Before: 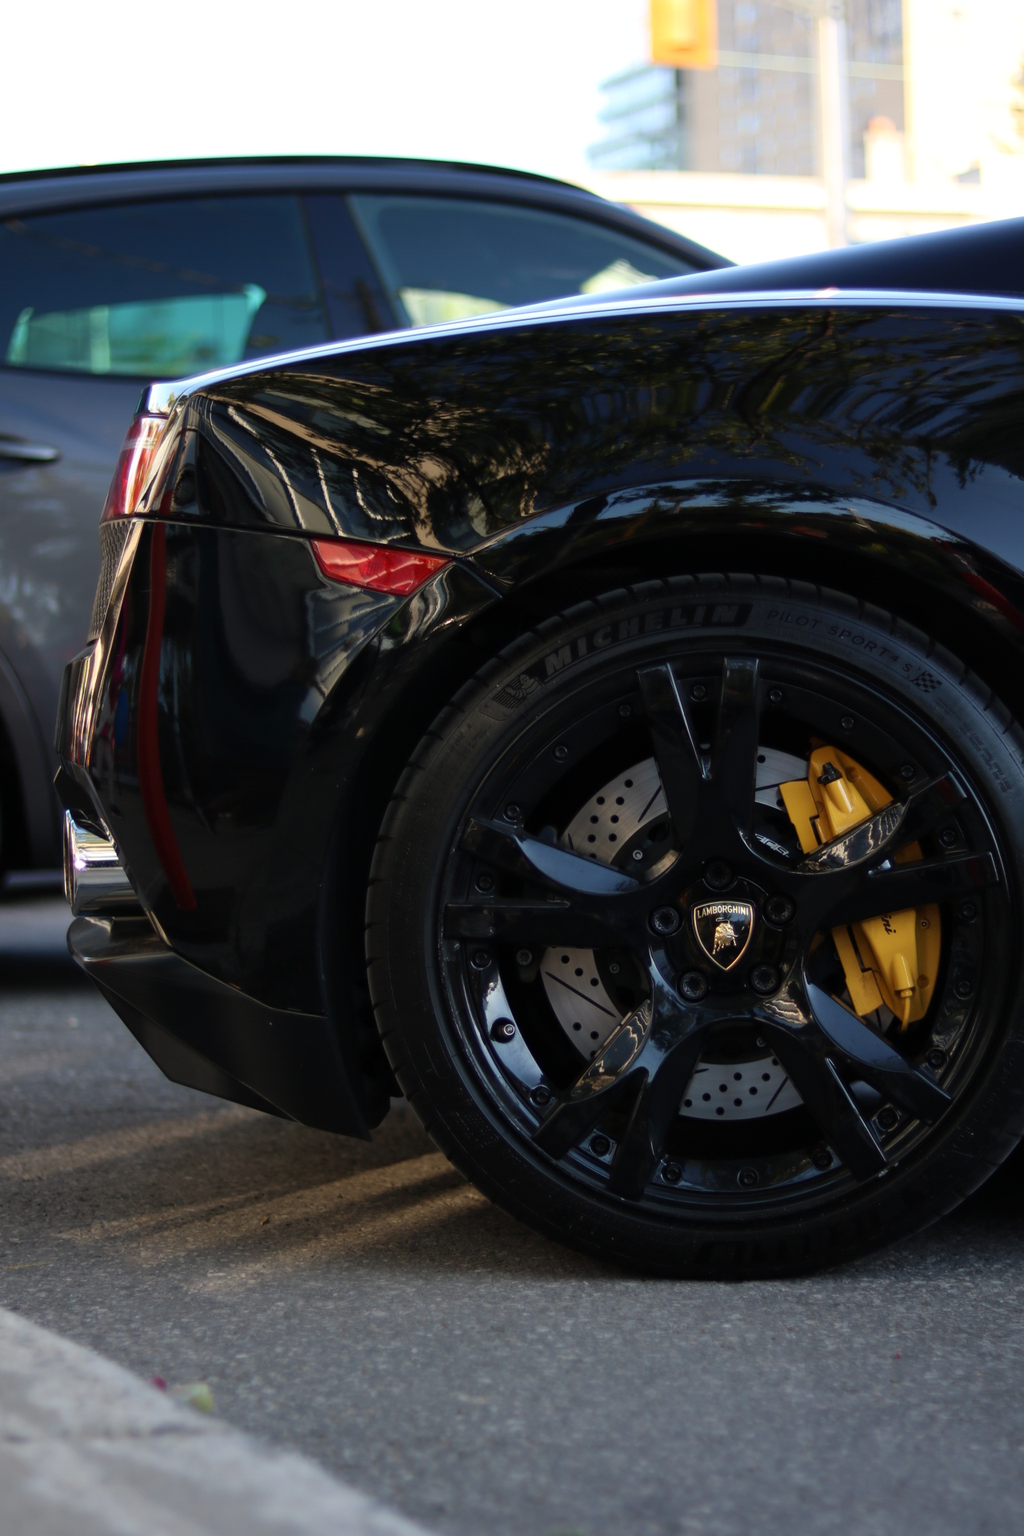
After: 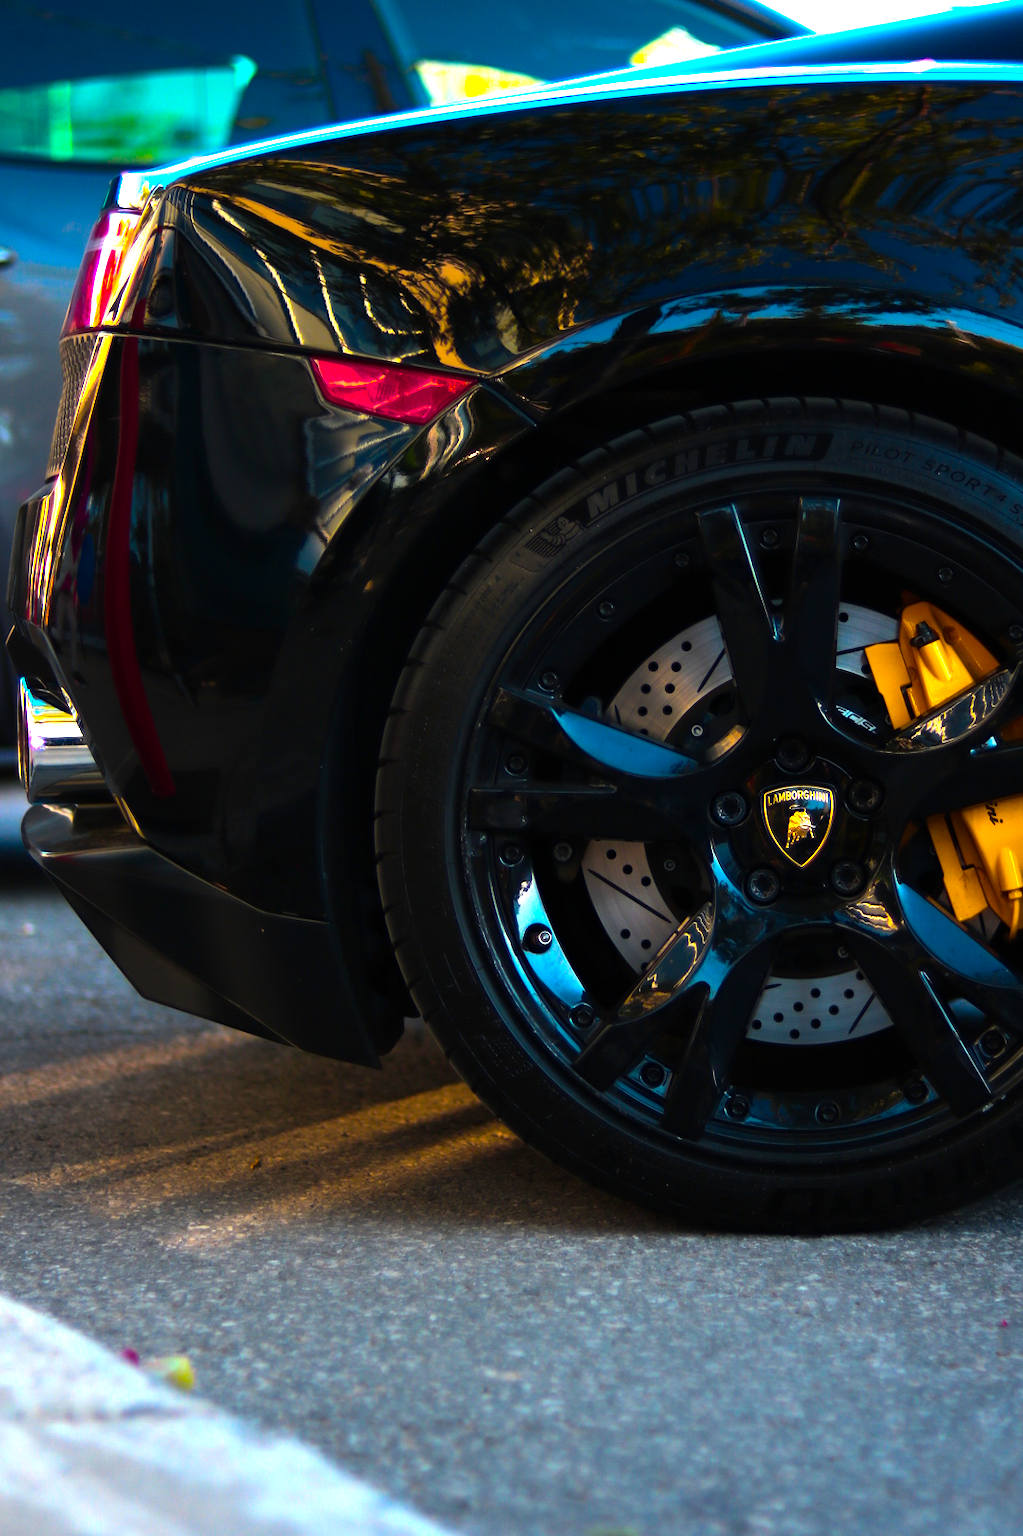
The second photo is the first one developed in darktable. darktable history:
crop and rotate: left 4.842%, top 15.51%, right 10.668%
color balance rgb: linear chroma grading › highlights 100%, linear chroma grading › global chroma 23.41%, perceptual saturation grading › global saturation 35.38%, hue shift -10.68°, perceptual brilliance grading › highlights 47.25%, perceptual brilliance grading › mid-tones 22.2%, perceptual brilliance grading › shadows -5.93%
